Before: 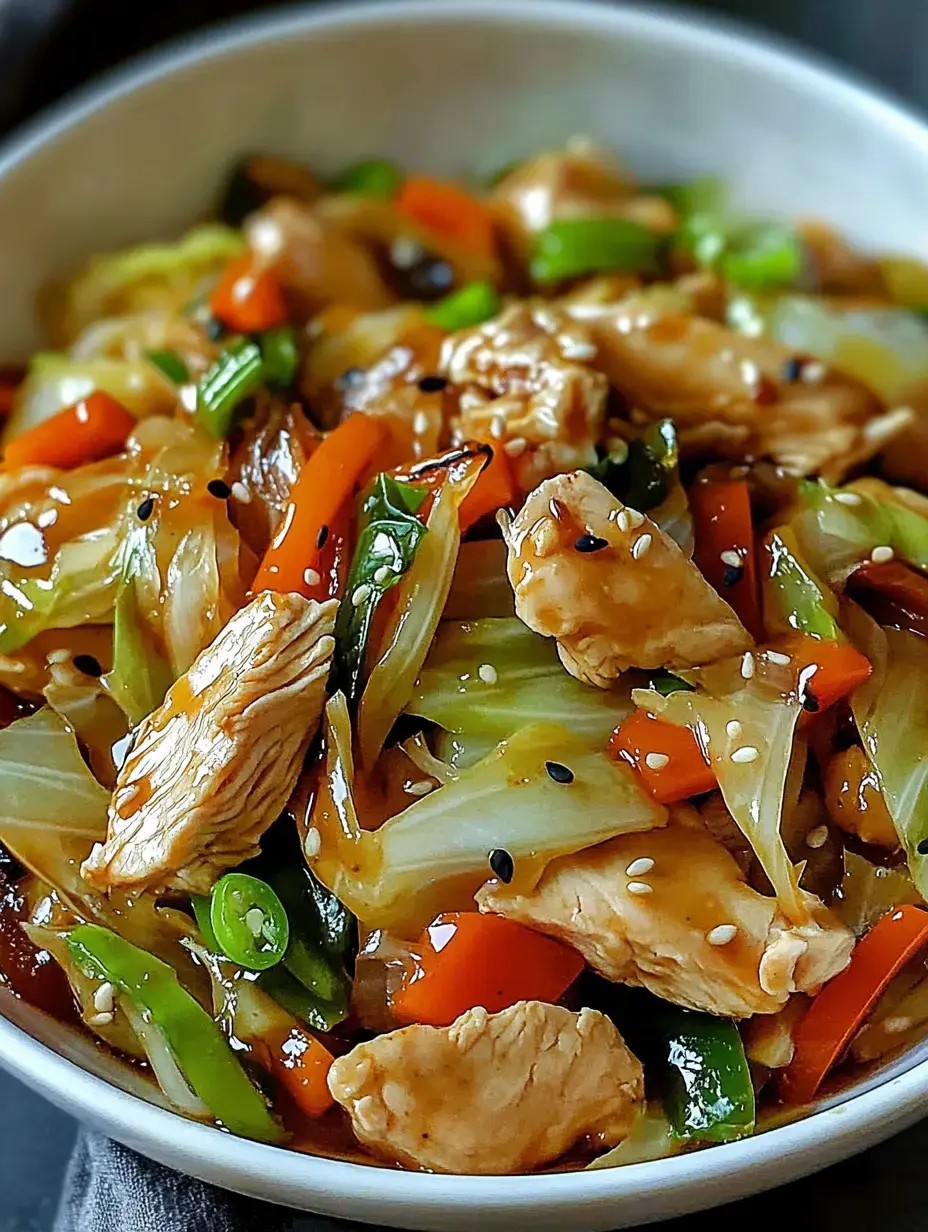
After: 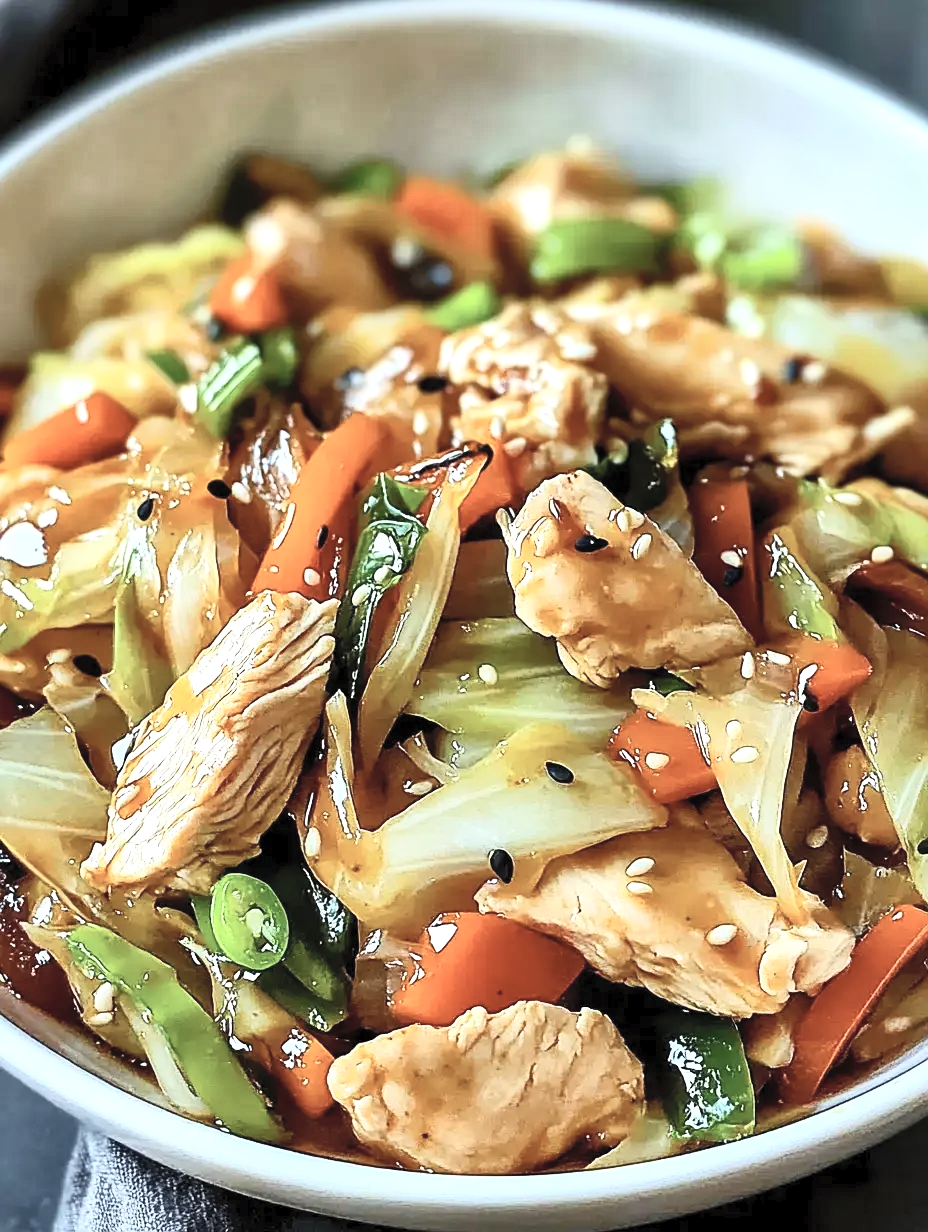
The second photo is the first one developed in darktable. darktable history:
contrast brightness saturation: contrast 0.43, brightness 0.56, saturation -0.19
local contrast: mode bilateral grid, contrast 20, coarseness 50, detail 132%, midtone range 0.2
